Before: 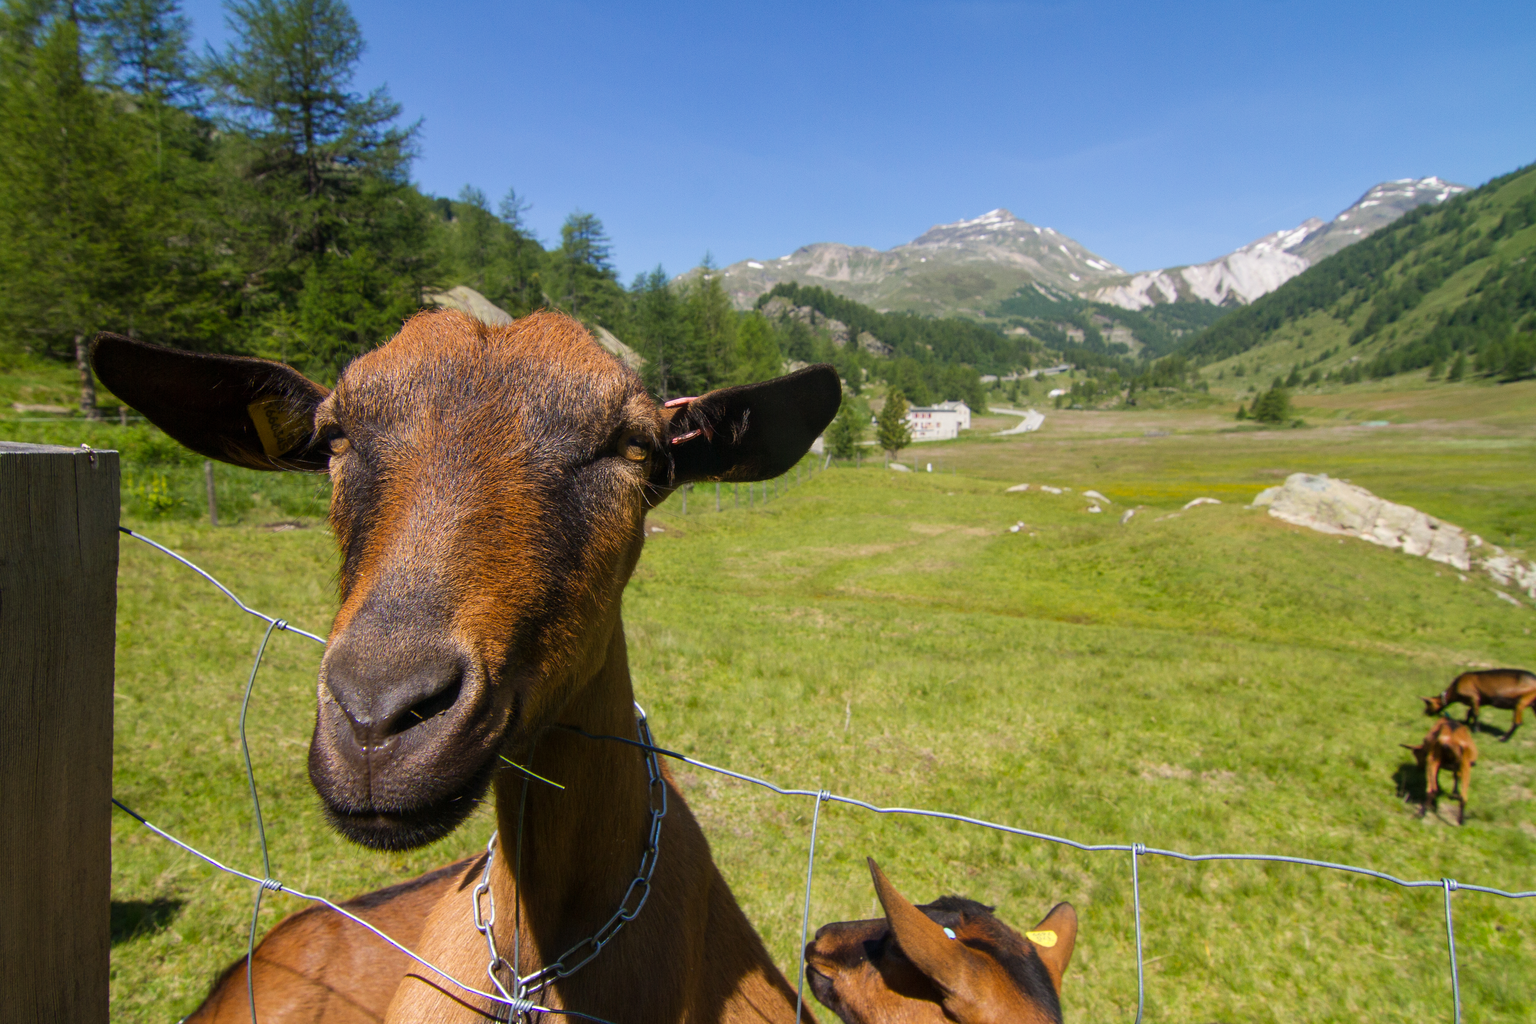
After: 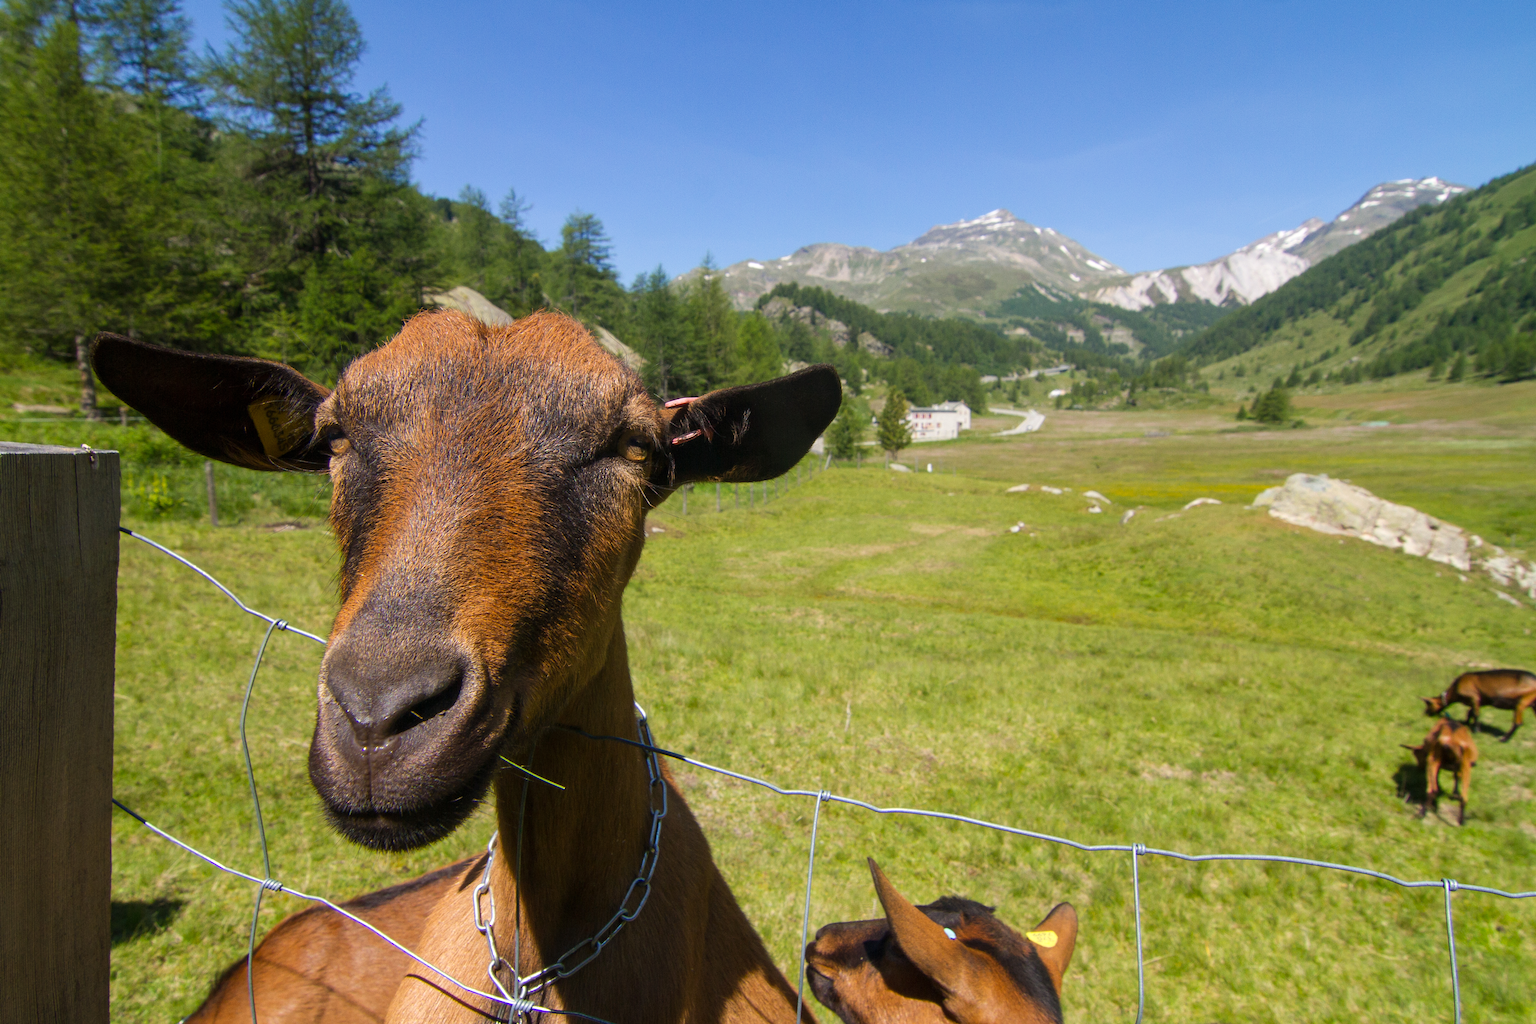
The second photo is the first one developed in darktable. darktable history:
exposure: exposure 0.077 EV, compensate highlight preservation false
